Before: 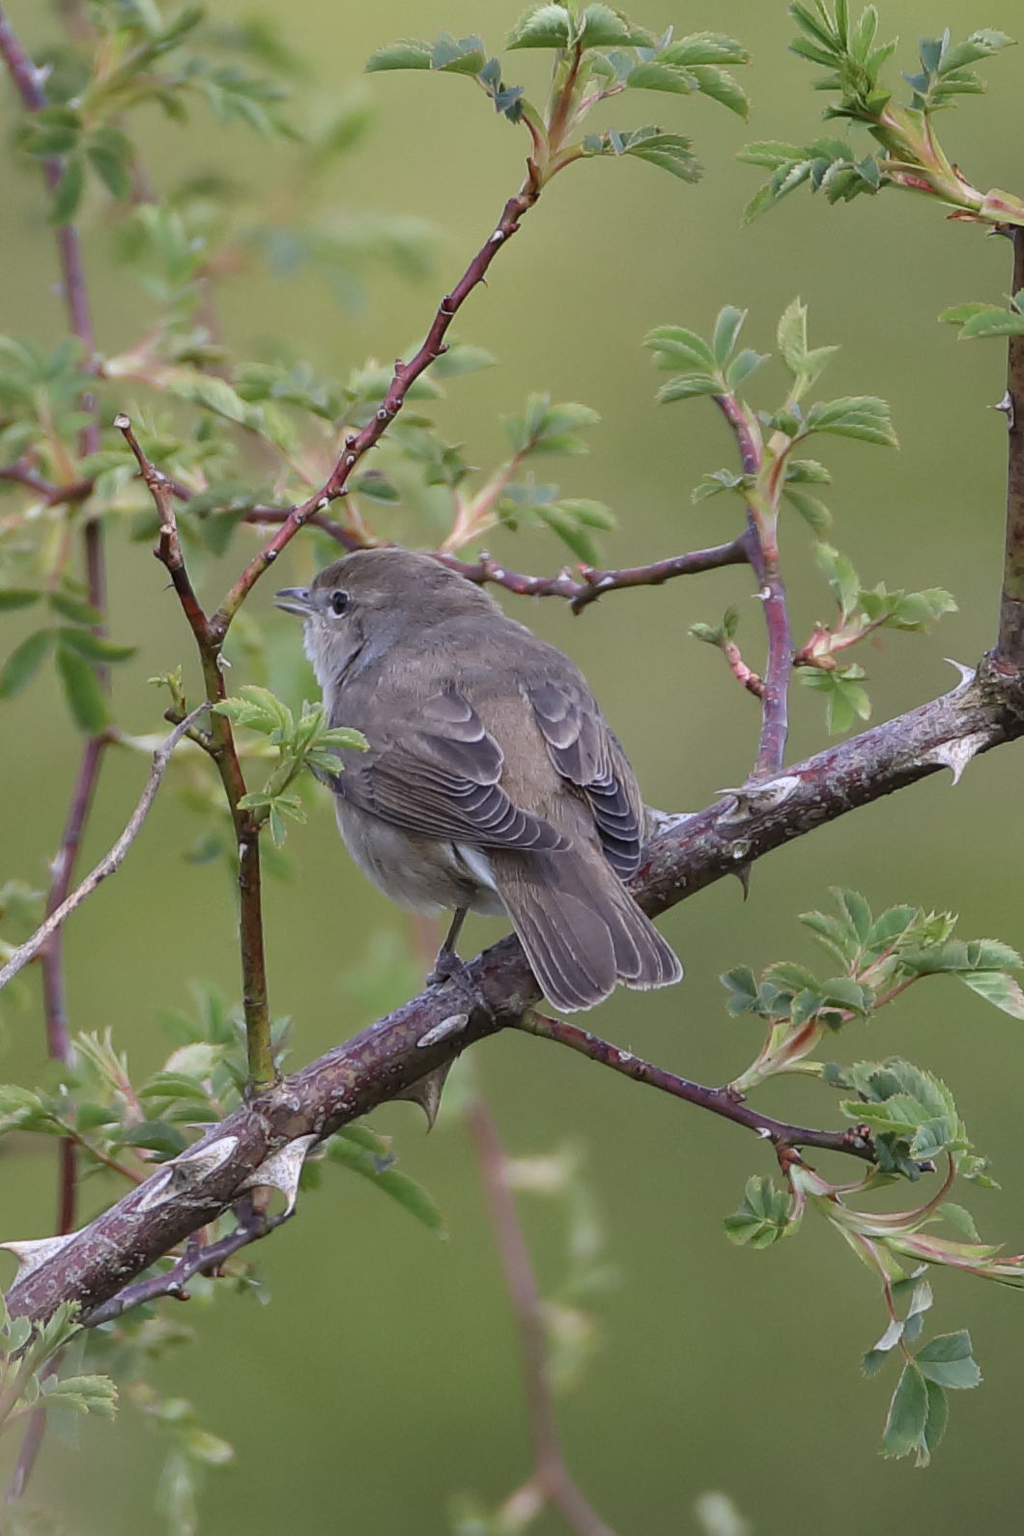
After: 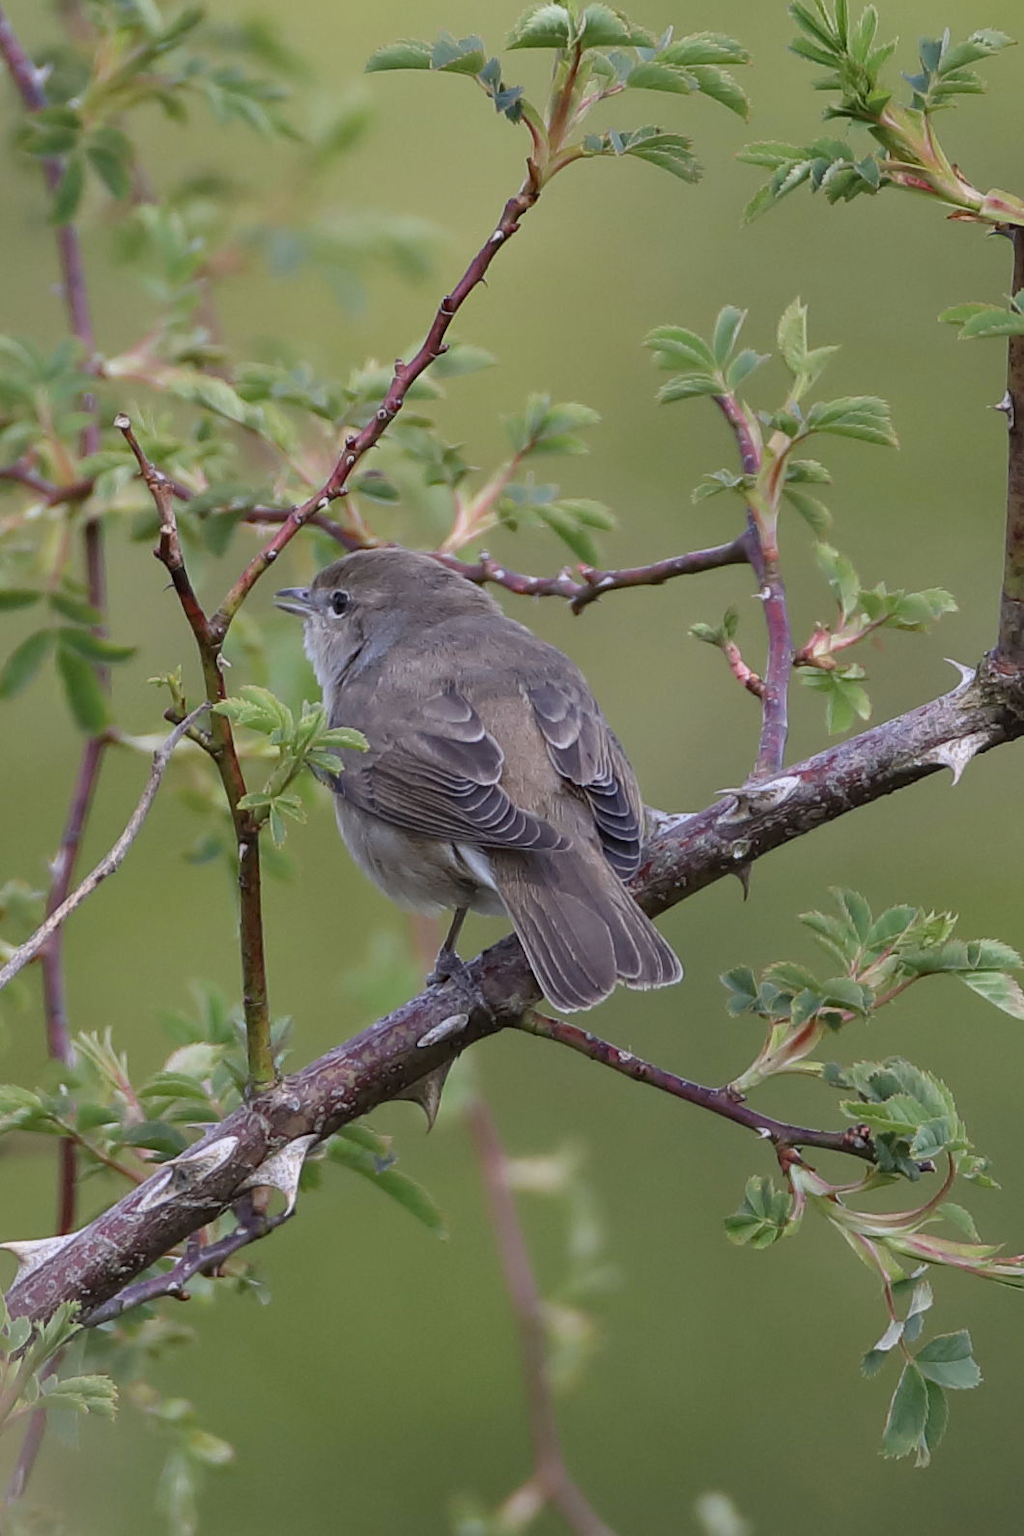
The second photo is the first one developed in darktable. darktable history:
exposure: black level correction 0.002, exposure -0.107 EV, compensate highlight preservation false
